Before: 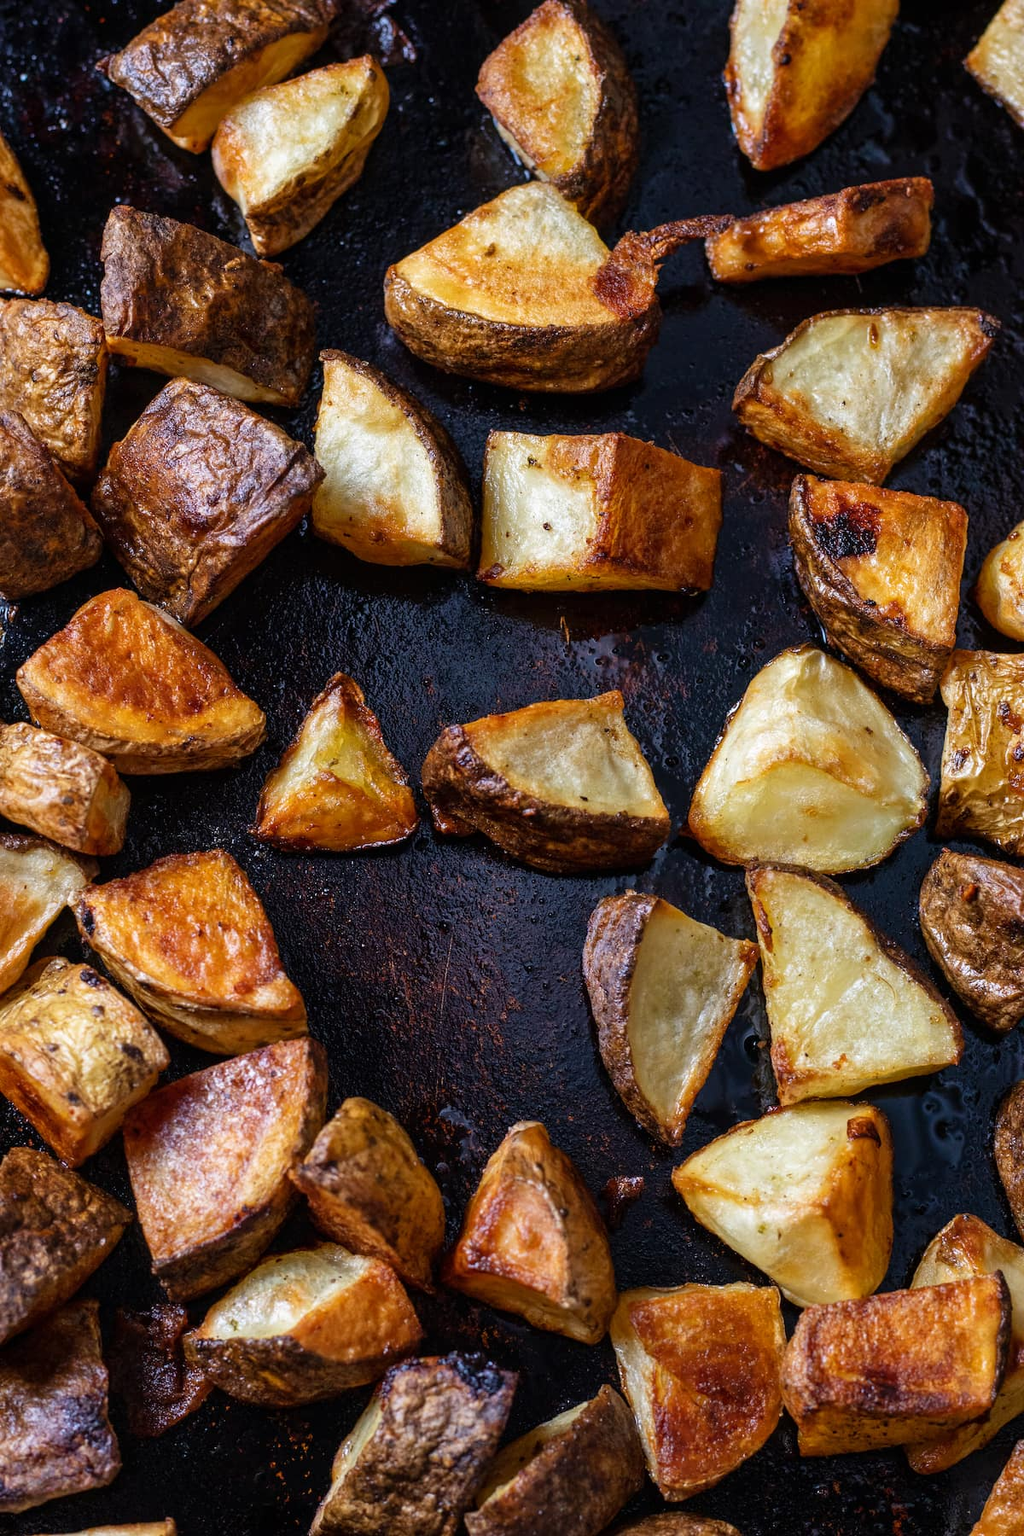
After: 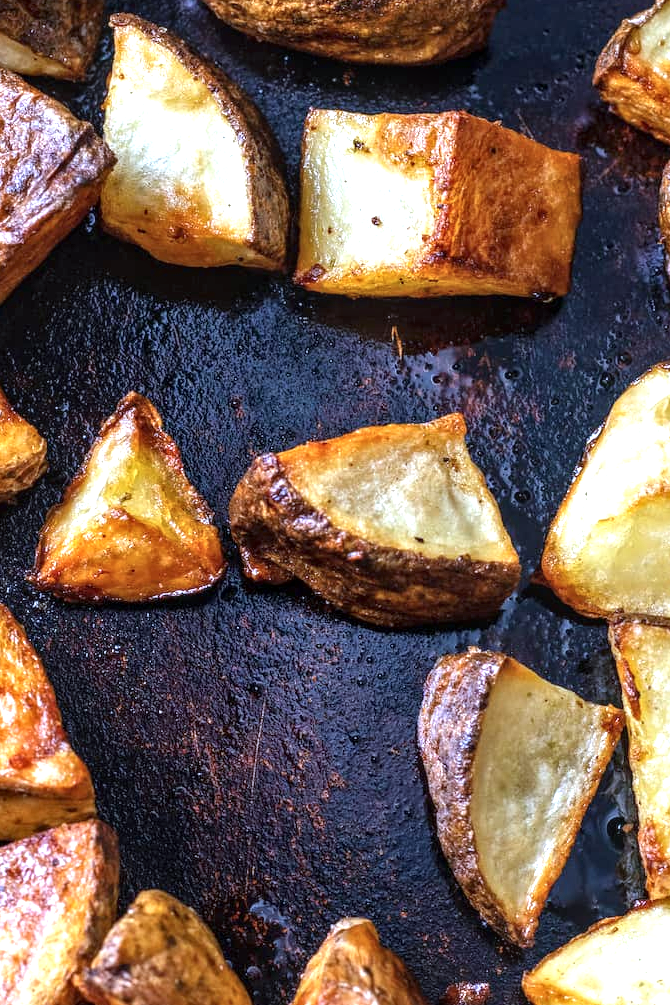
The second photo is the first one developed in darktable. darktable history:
crop and rotate: left 22.13%, top 22.054%, right 22.026%, bottom 22.102%
exposure: exposure 0.921 EV, compensate highlight preservation false
local contrast: on, module defaults
color calibration: x 0.37, y 0.377, temperature 4289.93 K
white balance: emerald 1
